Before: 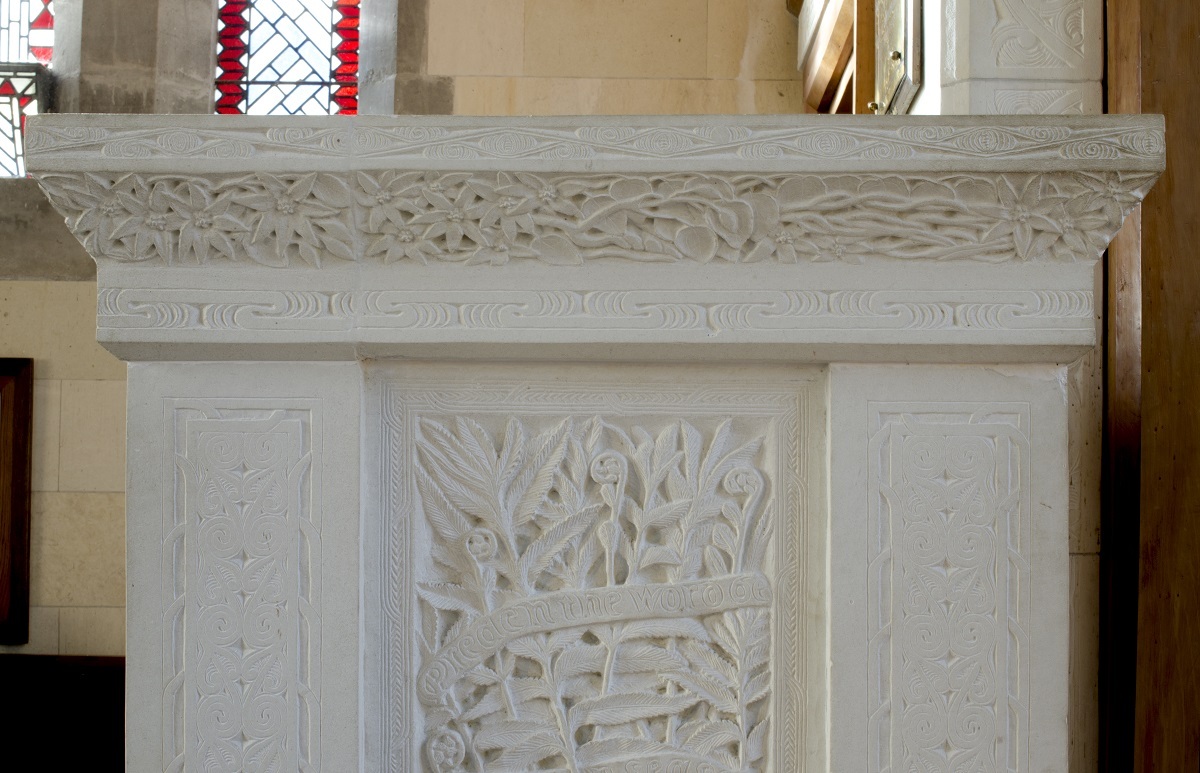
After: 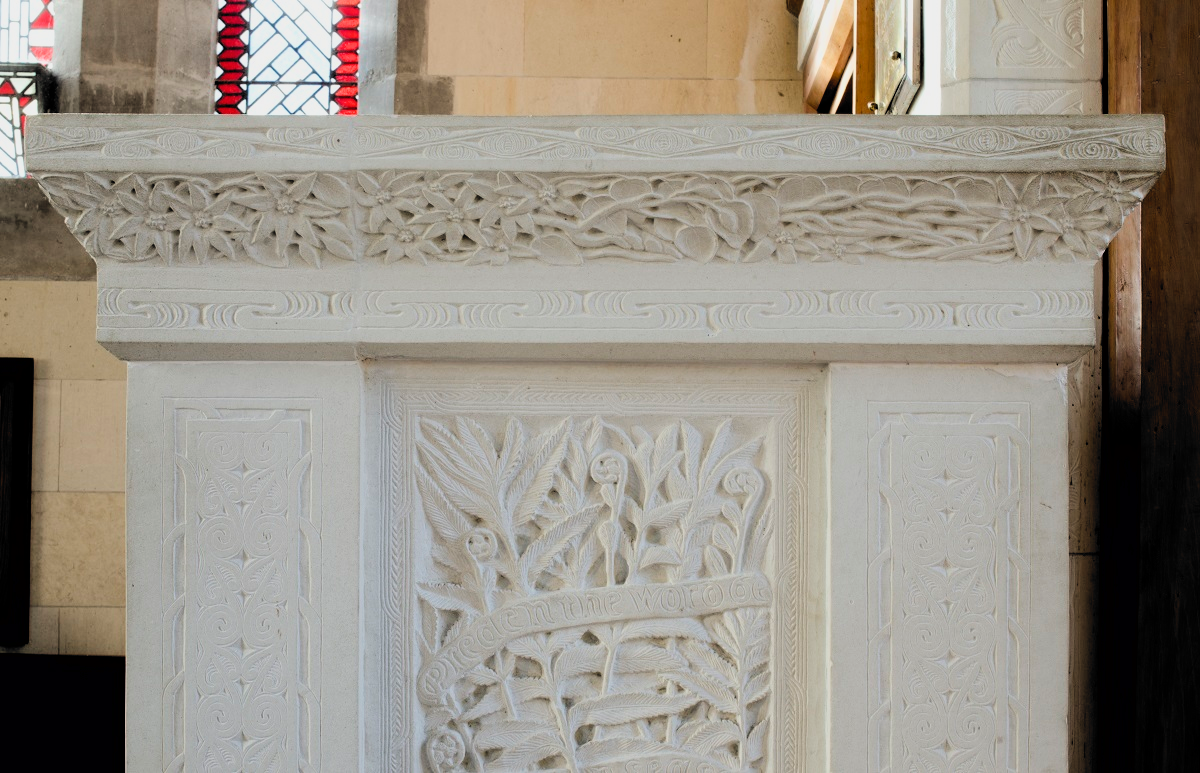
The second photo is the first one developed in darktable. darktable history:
tone equalizer: -8 EV -0.432 EV, -7 EV -0.383 EV, -6 EV -0.351 EV, -5 EV -0.255 EV, -3 EV 0.189 EV, -2 EV 0.357 EV, -1 EV 0.401 EV, +0 EV 0.428 EV, edges refinement/feathering 500, mask exposure compensation -1.57 EV, preserve details no
filmic rgb: black relative exposure -5.02 EV, white relative exposure 3.97 EV, hardness 2.89, contrast 1.186, highlights saturation mix -28.85%, color science v6 (2022)
